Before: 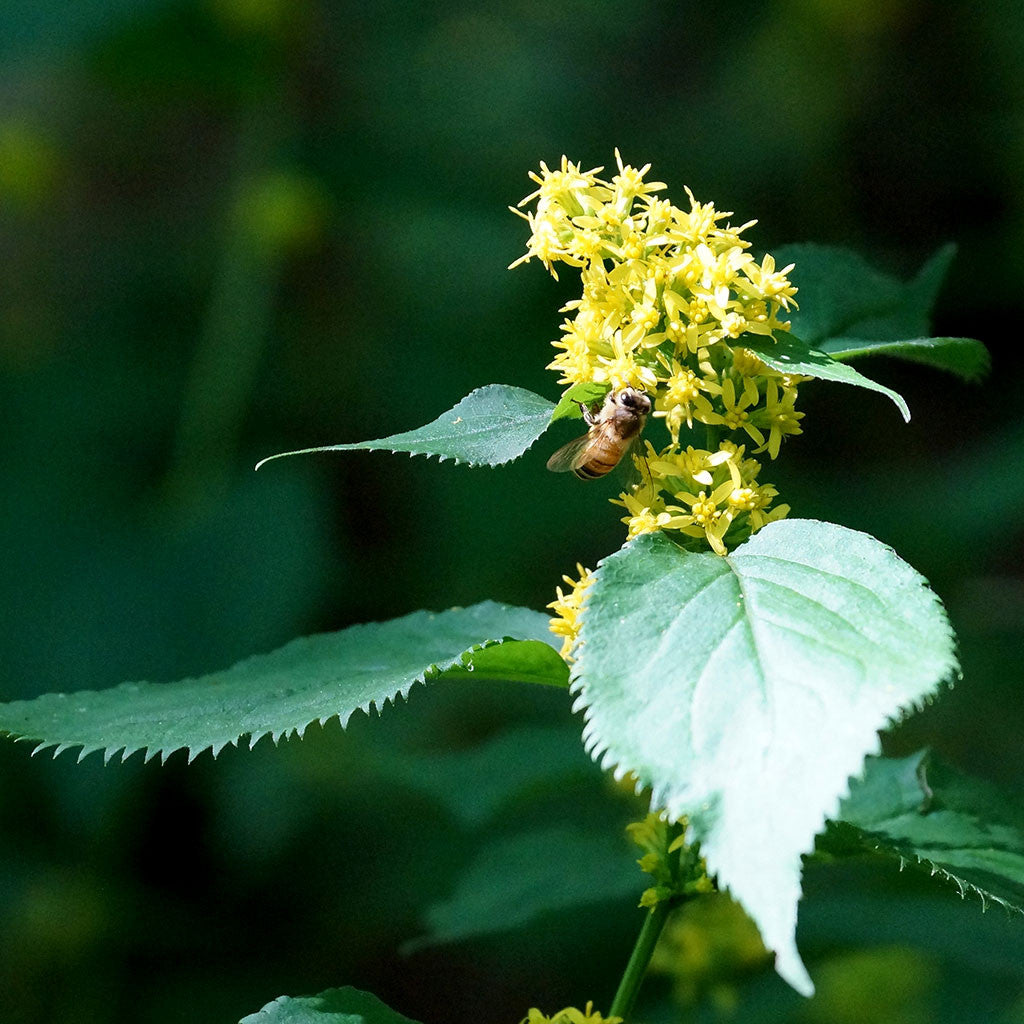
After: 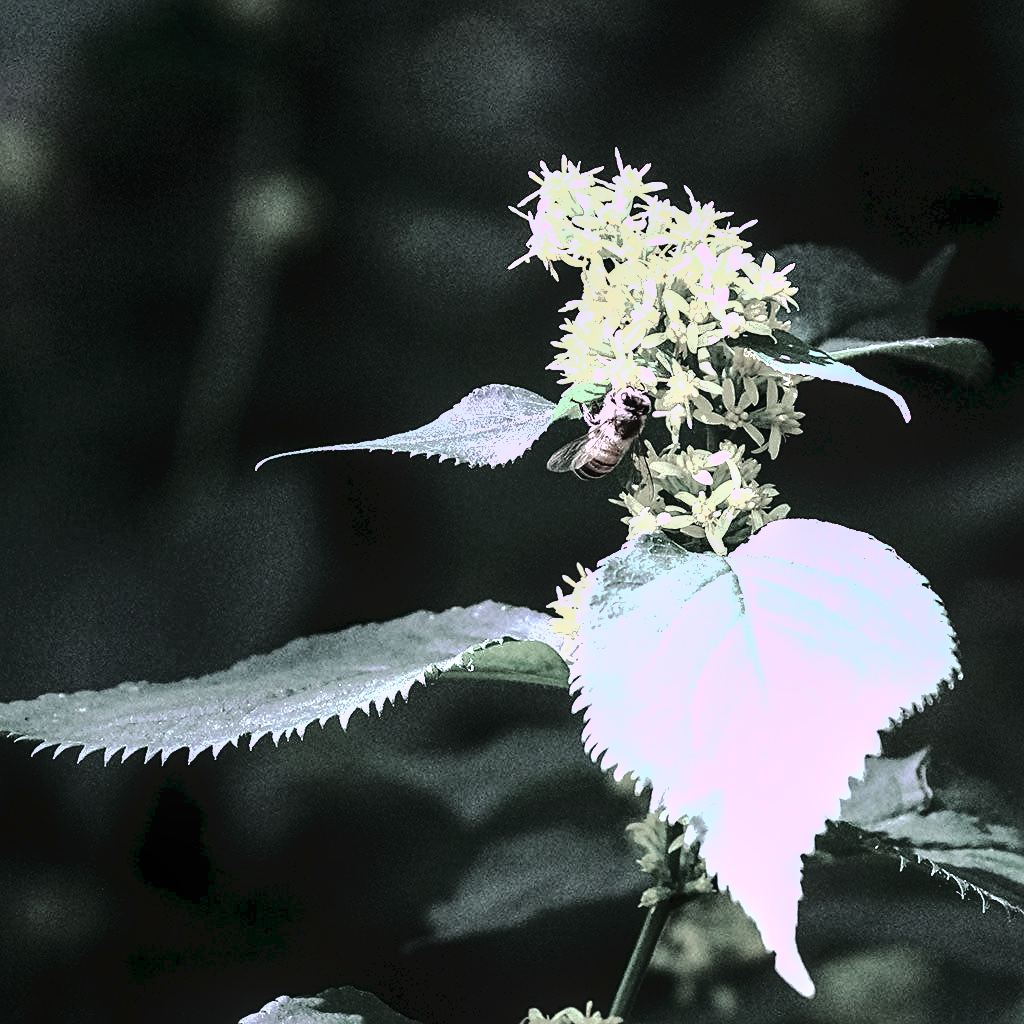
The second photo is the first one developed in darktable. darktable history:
color contrast: green-magenta contrast 0.3, blue-yellow contrast 0.15
fill light: exposure -2 EV, width 8.6
tone equalizer: -8 EV -0.75 EV, -7 EV -0.7 EV, -6 EV -0.6 EV, -5 EV -0.4 EV, -3 EV 0.4 EV, -2 EV 0.6 EV, -1 EV 0.7 EV, +0 EV 0.75 EV, edges refinement/feathering 500, mask exposure compensation -1.57 EV, preserve details no
local contrast: on, module defaults
tone curve: curves: ch0 [(0, 0) (0.003, 0.096) (0.011, 0.096) (0.025, 0.098) (0.044, 0.099) (0.069, 0.106) (0.1, 0.128) (0.136, 0.153) (0.177, 0.186) (0.224, 0.218) (0.277, 0.265) (0.335, 0.316) (0.399, 0.374) (0.468, 0.445) (0.543, 0.526) (0.623, 0.605) (0.709, 0.681) (0.801, 0.758) (0.898, 0.819) (1, 1)], preserve colors none
exposure: black level correction 0.001, exposure 0.5 EV, compensate exposure bias true, compensate highlight preservation false
white balance: red 0.98, blue 1.61
sharpen: on, module defaults
